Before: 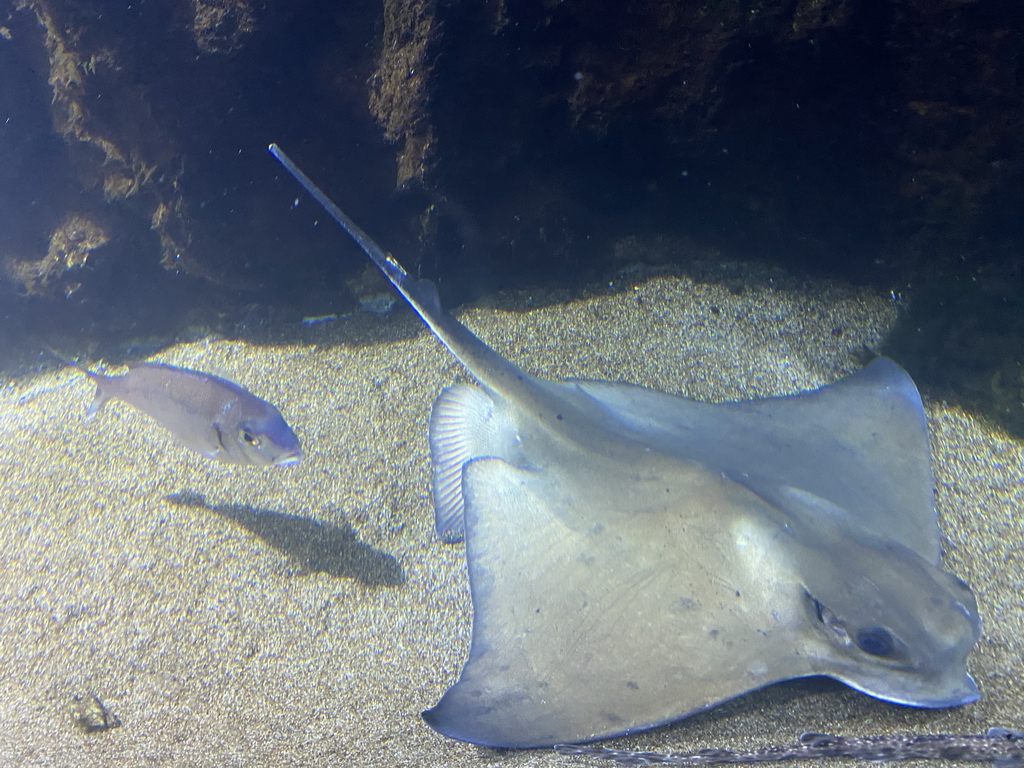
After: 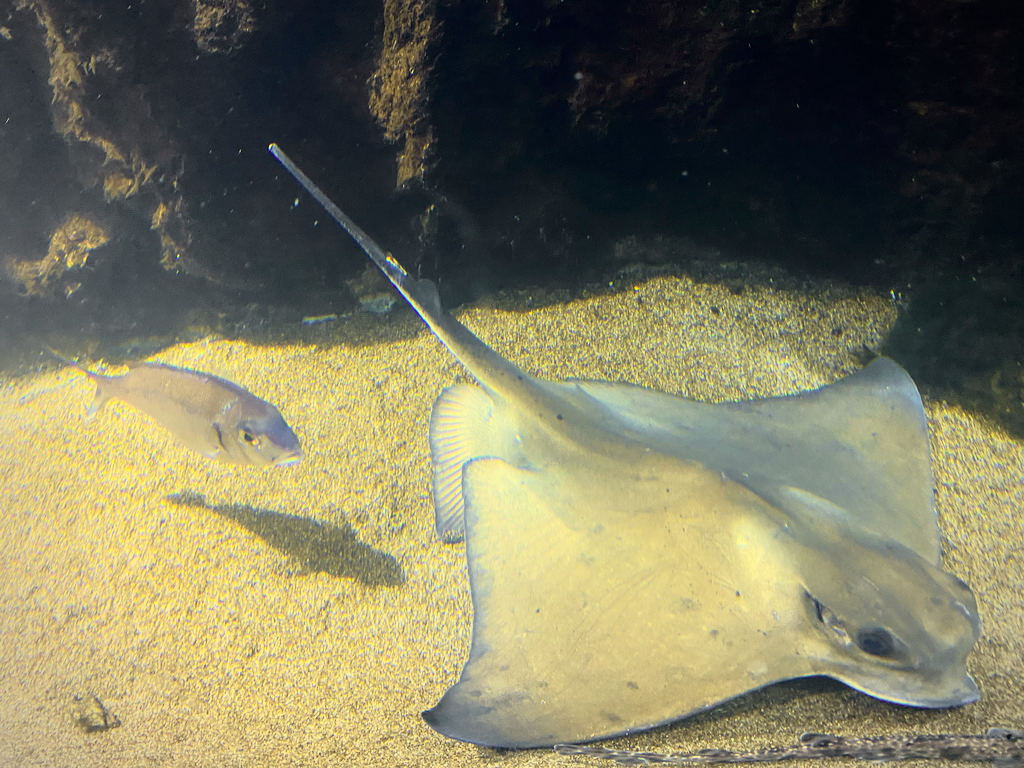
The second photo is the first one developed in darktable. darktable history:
white balance: red 1.08, blue 0.791
tone curve: curves: ch0 [(0, 0.005) (0.103, 0.081) (0.196, 0.197) (0.391, 0.469) (0.491, 0.585) (0.638, 0.751) (0.822, 0.886) (0.997, 0.959)]; ch1 [(0, 0) (0.172, 0.123) (0.324, 0.253) (0.396, 0.388) (0.474, 0.479) (0.499, 0.498) (0.529, 0.528) (0.579, 0.614) (0.633, 0.677) (0.812, 0.856) (1, 1)]; ch2 [(0, 0) (0.411, 0.424) (0.459, 0.478) (0.5, 0.501) (0.517, 0.526) (0.553, 0.583) (0.609, 0.646) (0.708, 0.768) (0.839, 0.916) (1, 1)], color space Lab, independent channels, preserve colors none
vignetting: fall-off radius 60.65%
local contrast: highlights 100%, shadows 100%, detail 120%, midtone range 0.2
